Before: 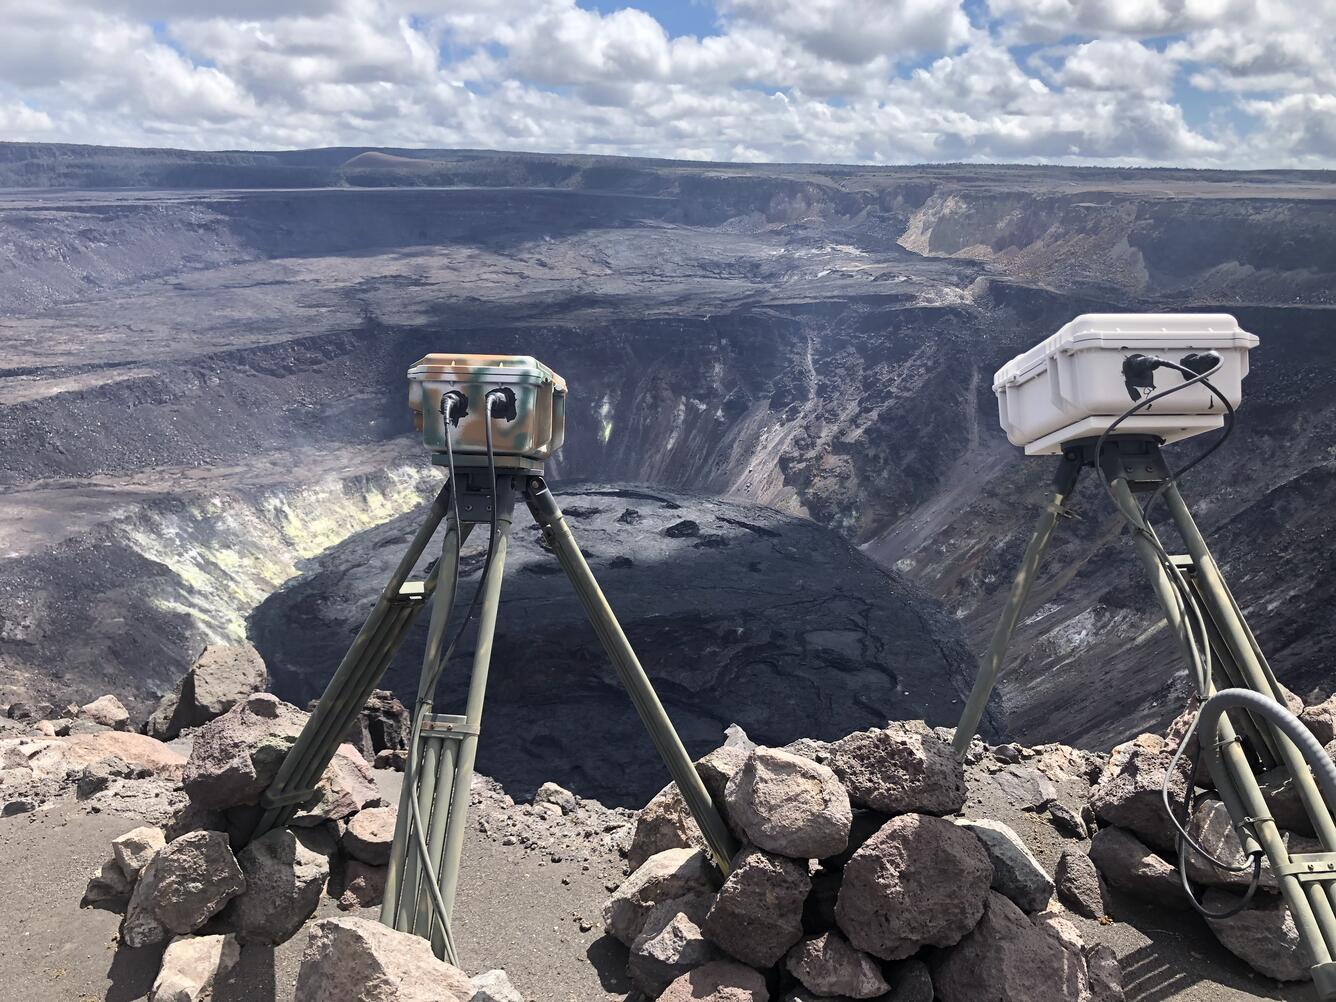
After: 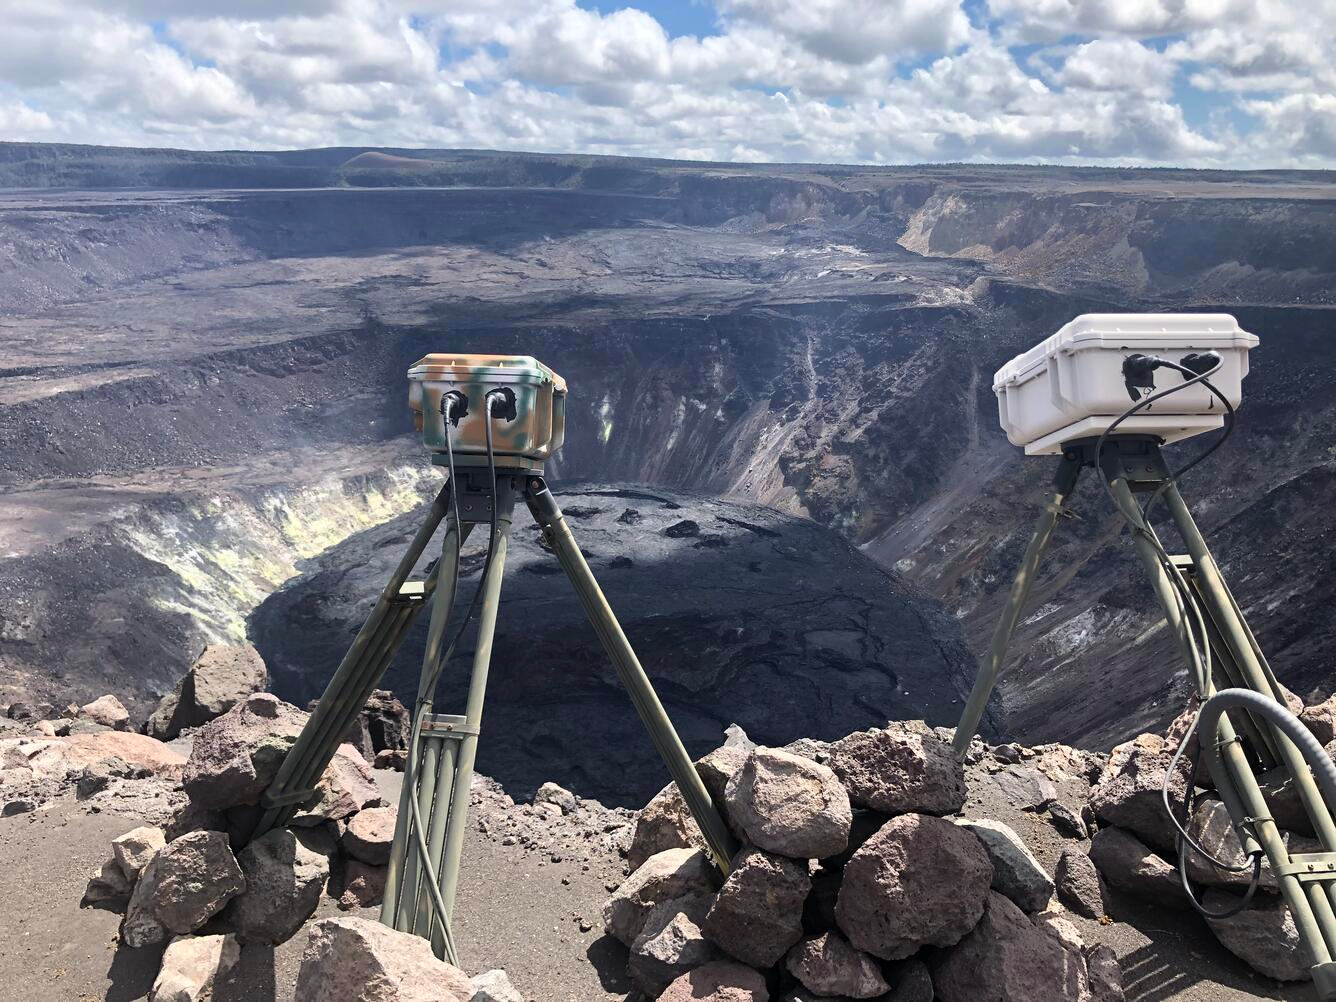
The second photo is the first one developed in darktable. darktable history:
shadows and highlights: shadows -30.35, highlights 30.34
